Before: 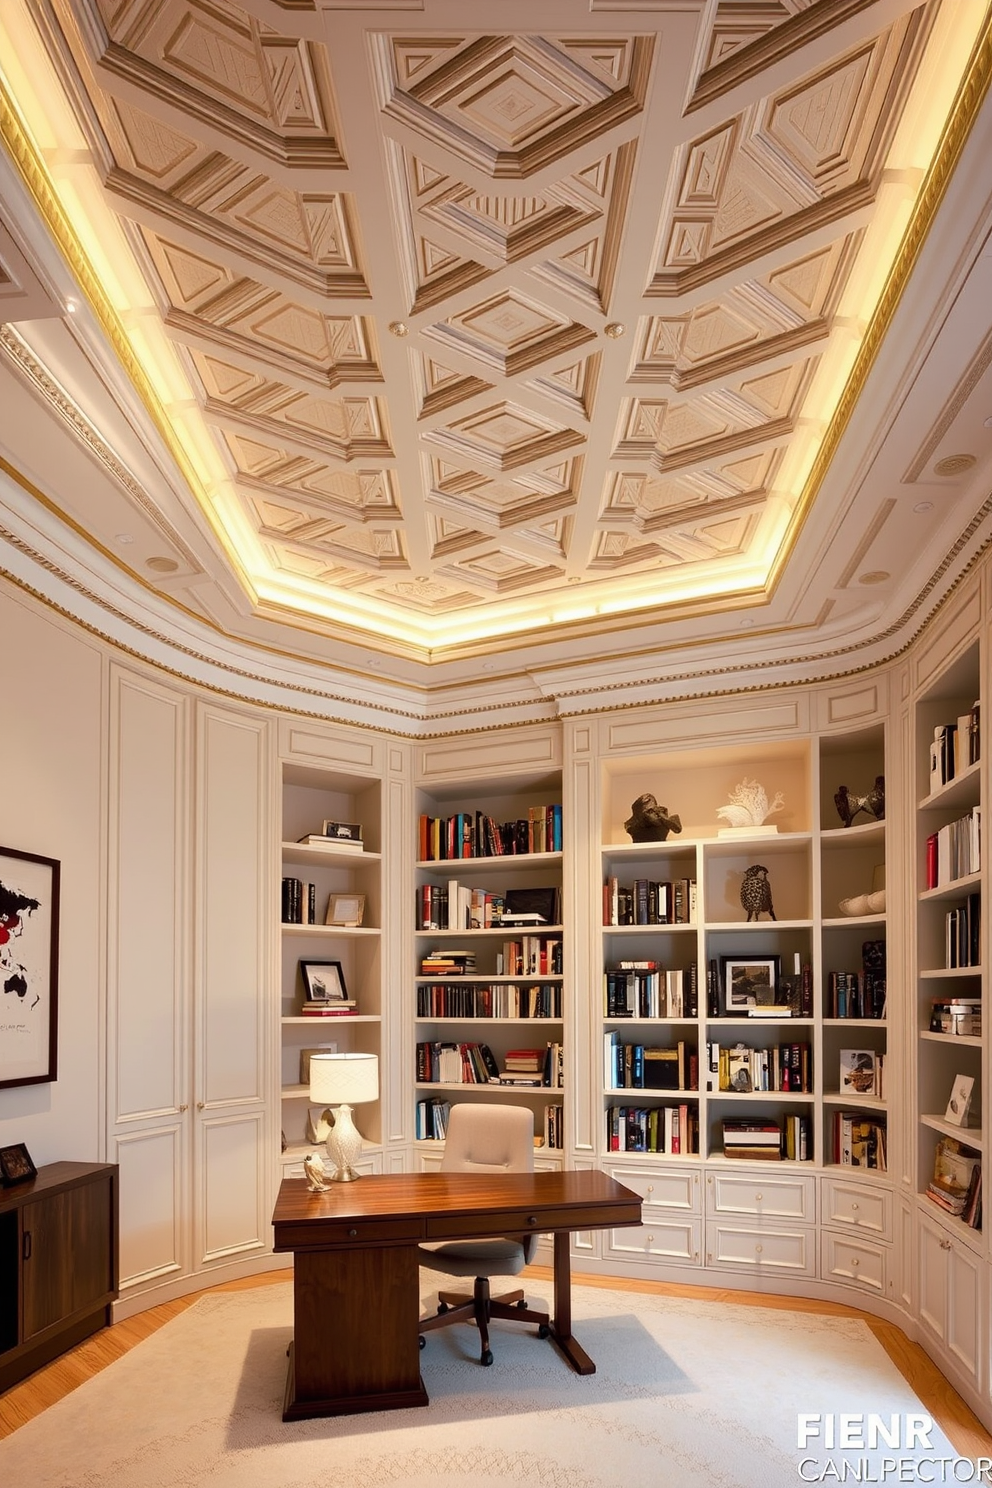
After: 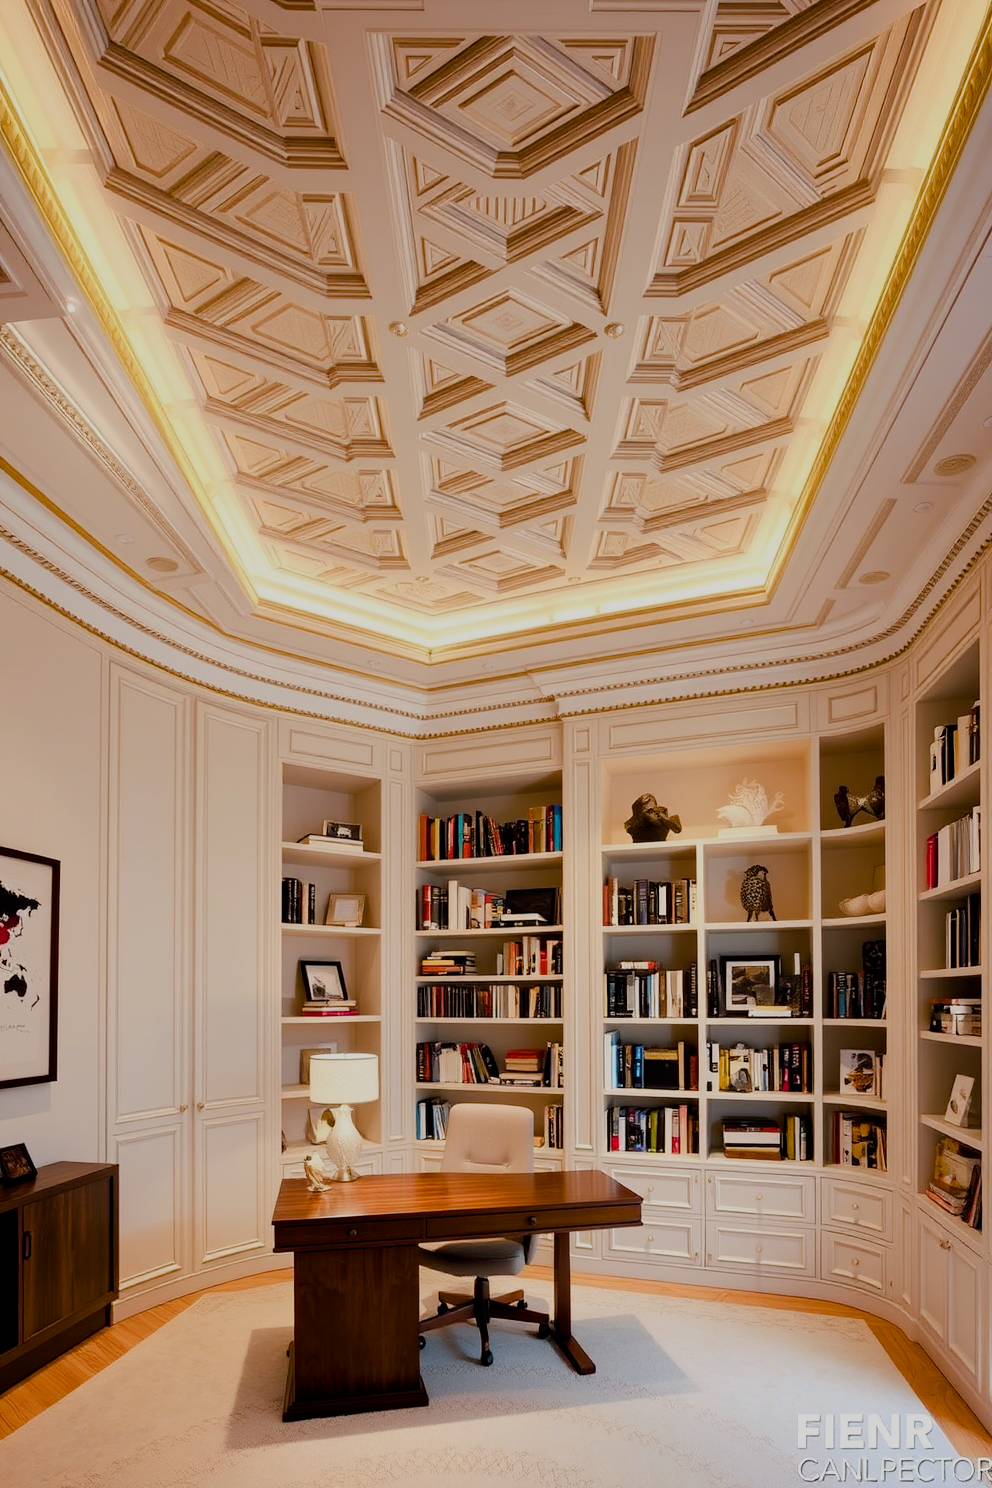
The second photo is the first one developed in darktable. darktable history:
filmic rgb: black relative exposure -7.65 EV, white relative exposure 4.56 EV, hardness 3.61
color balance rgb: perceptual saturation grading › global saturation 20%, perceptual saturation grading › highlights -25%, perceptual saturation grading › shadows 25%
